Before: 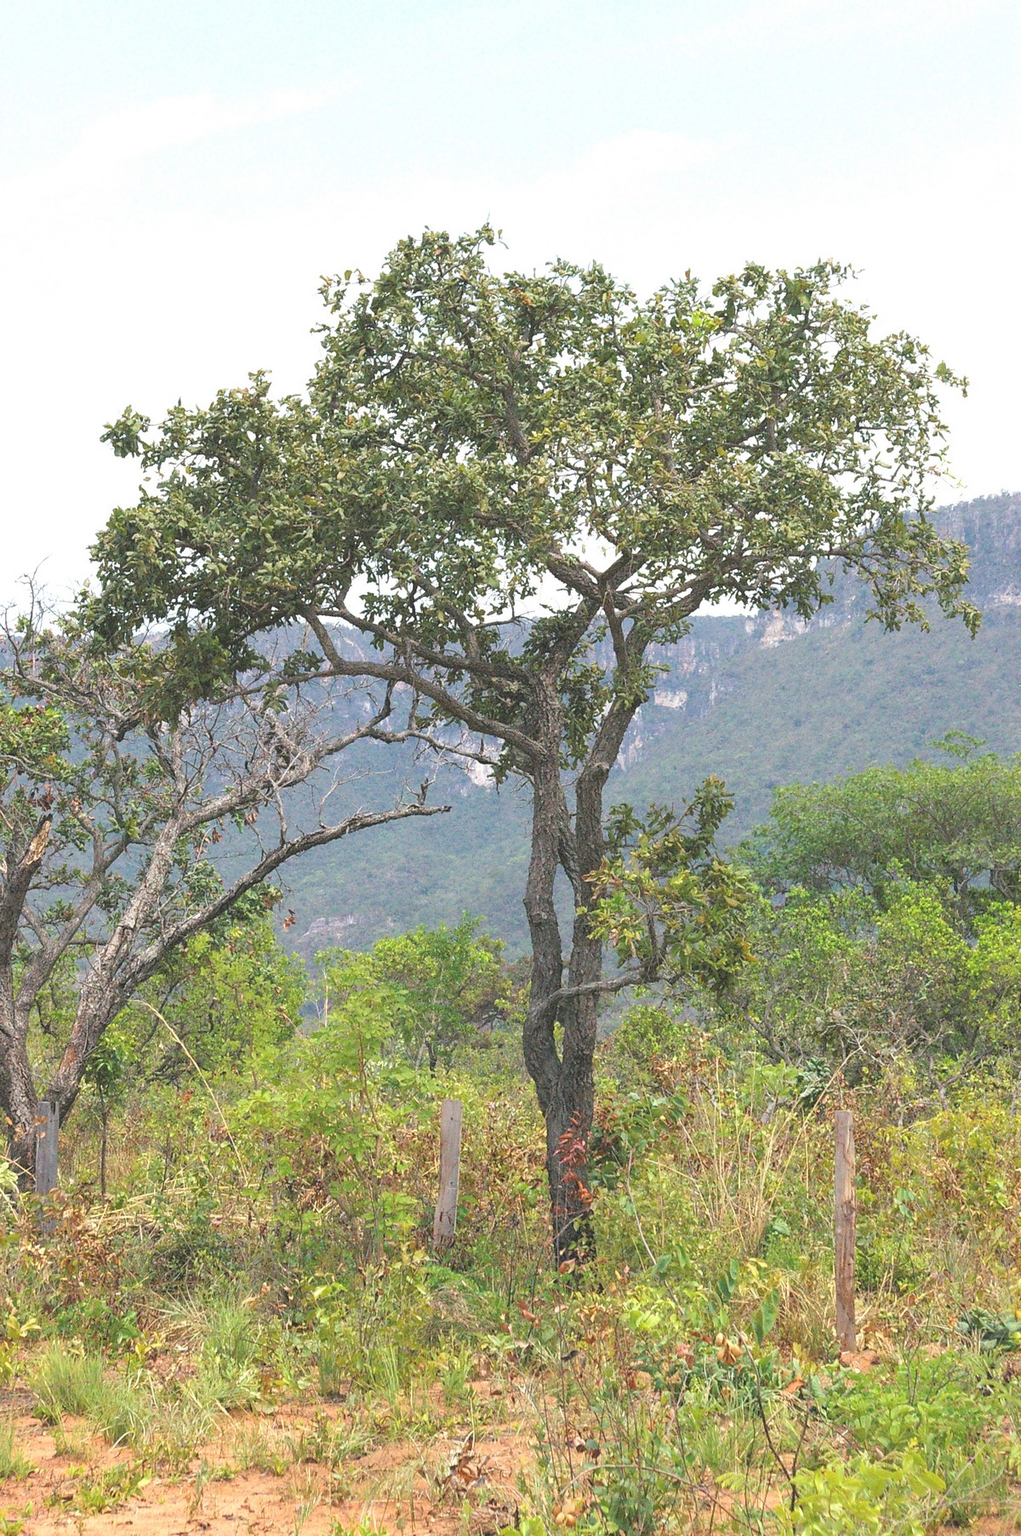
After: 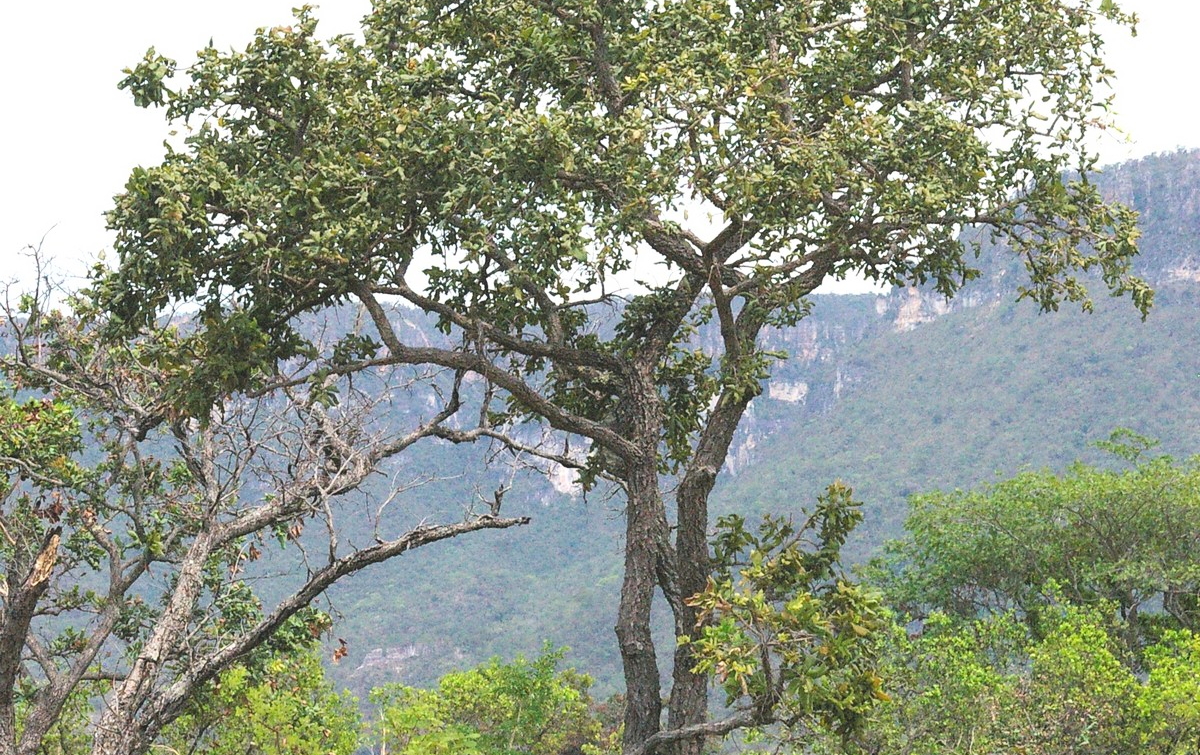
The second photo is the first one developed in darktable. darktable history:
crop and rotate: top 23.84%, bottom 34.294%
contrast brightness saturation: contrast 0.15, brightness -0.01, saturation 0.1
